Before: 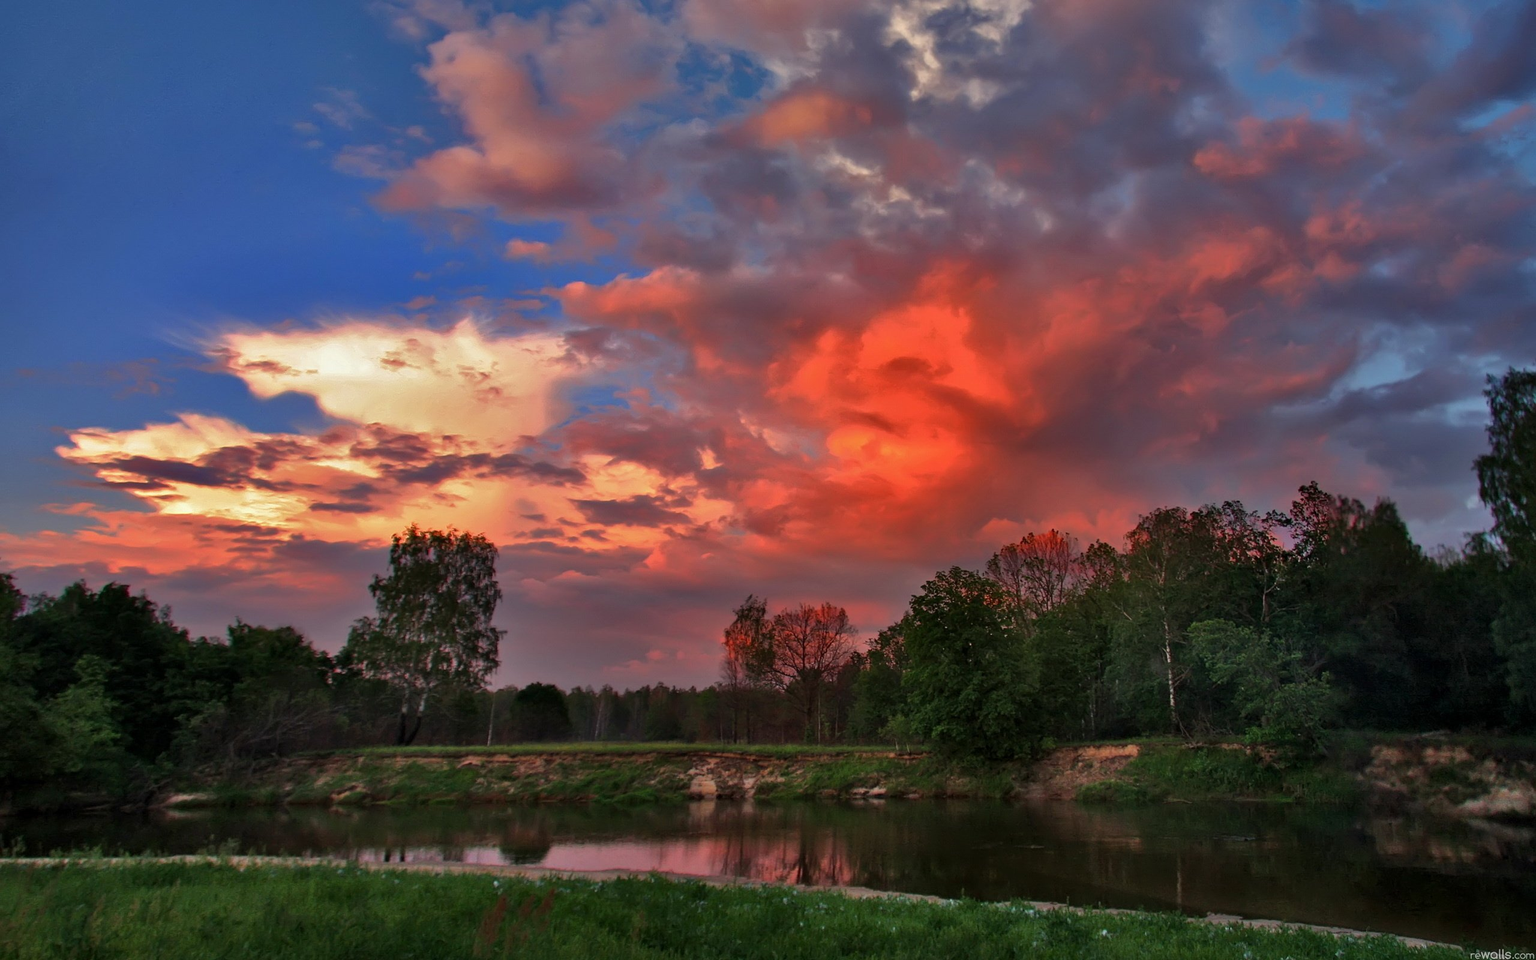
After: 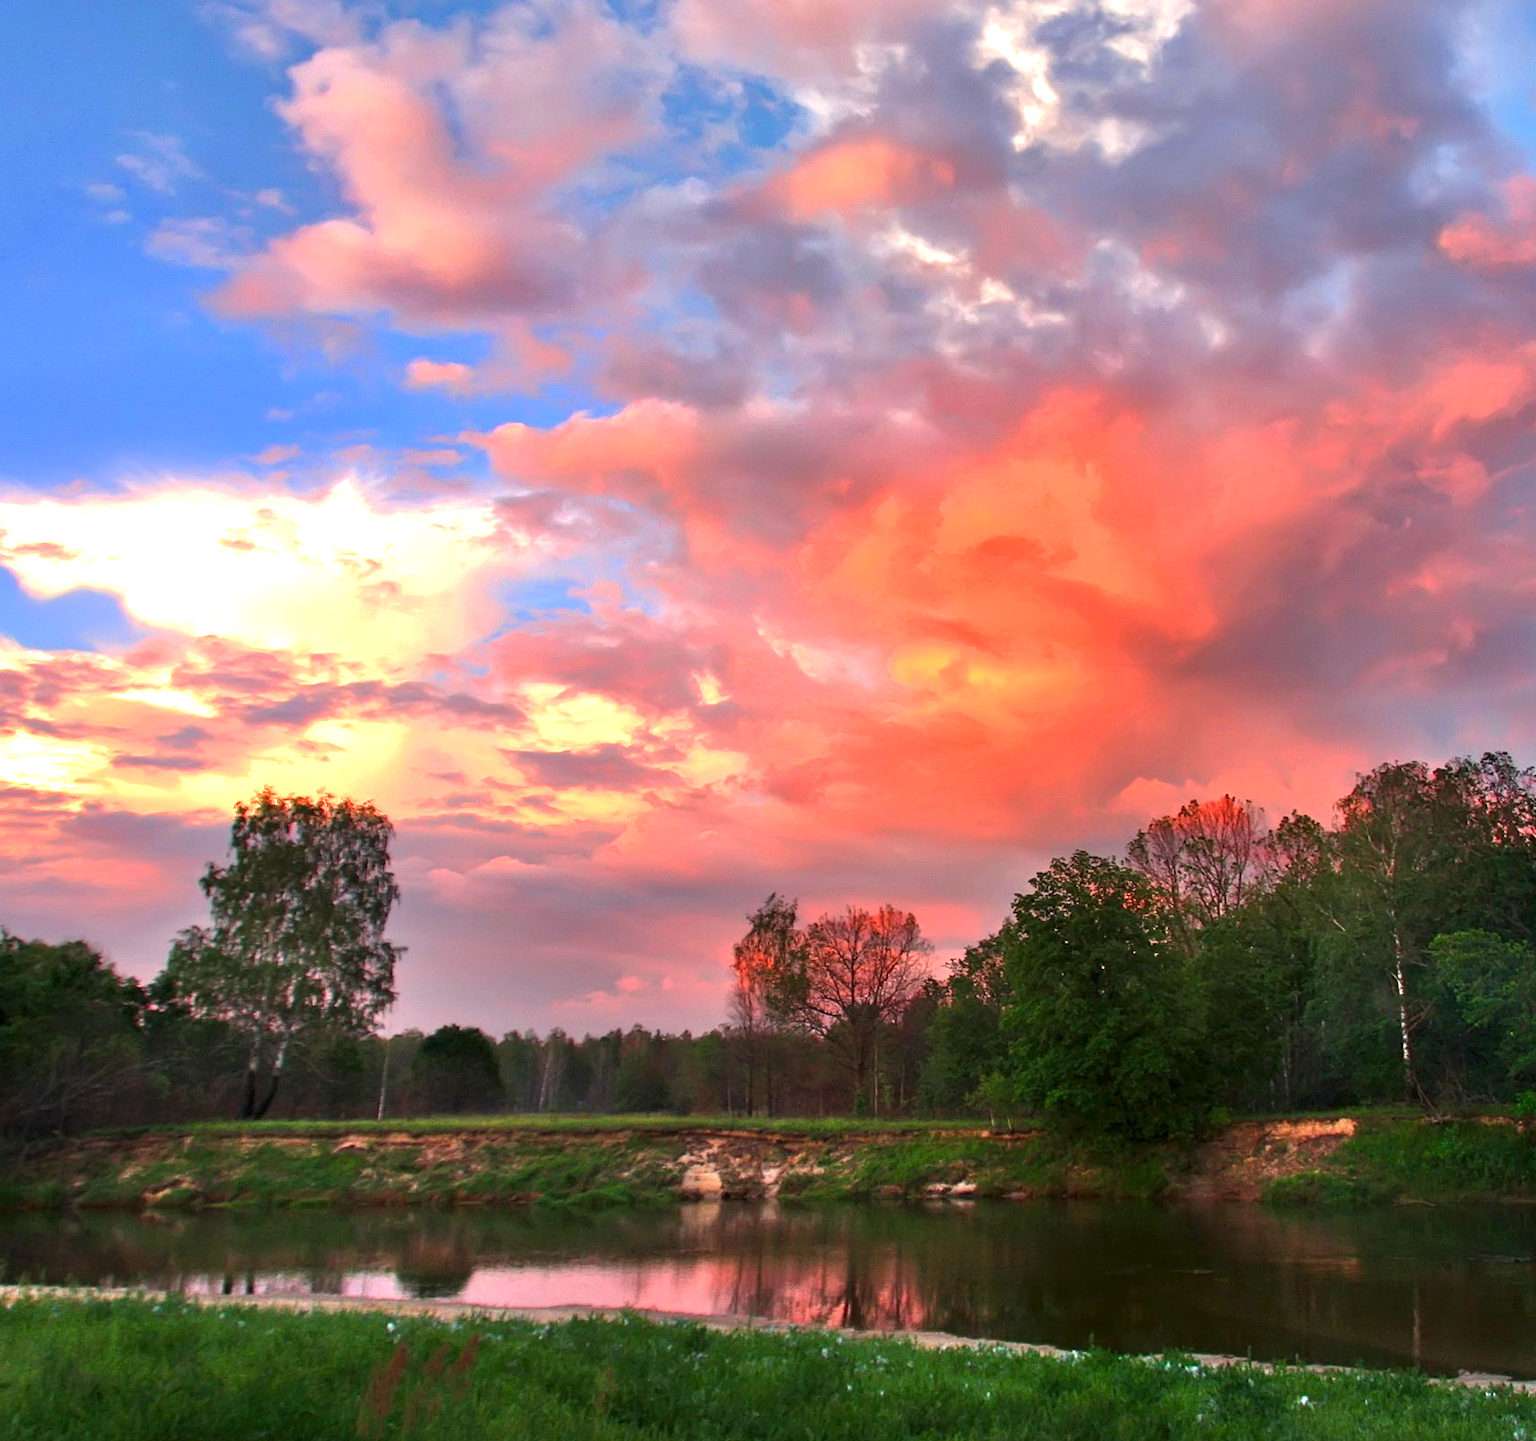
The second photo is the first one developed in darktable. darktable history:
shadows and highlights: shadows -68.32, highlights 34.73, soften with gaussian
crop and rotate: left 15.376%, right 17.997%
exposure: black level correction 0, exposure 1.462 EV, compensate highlight preservation false
